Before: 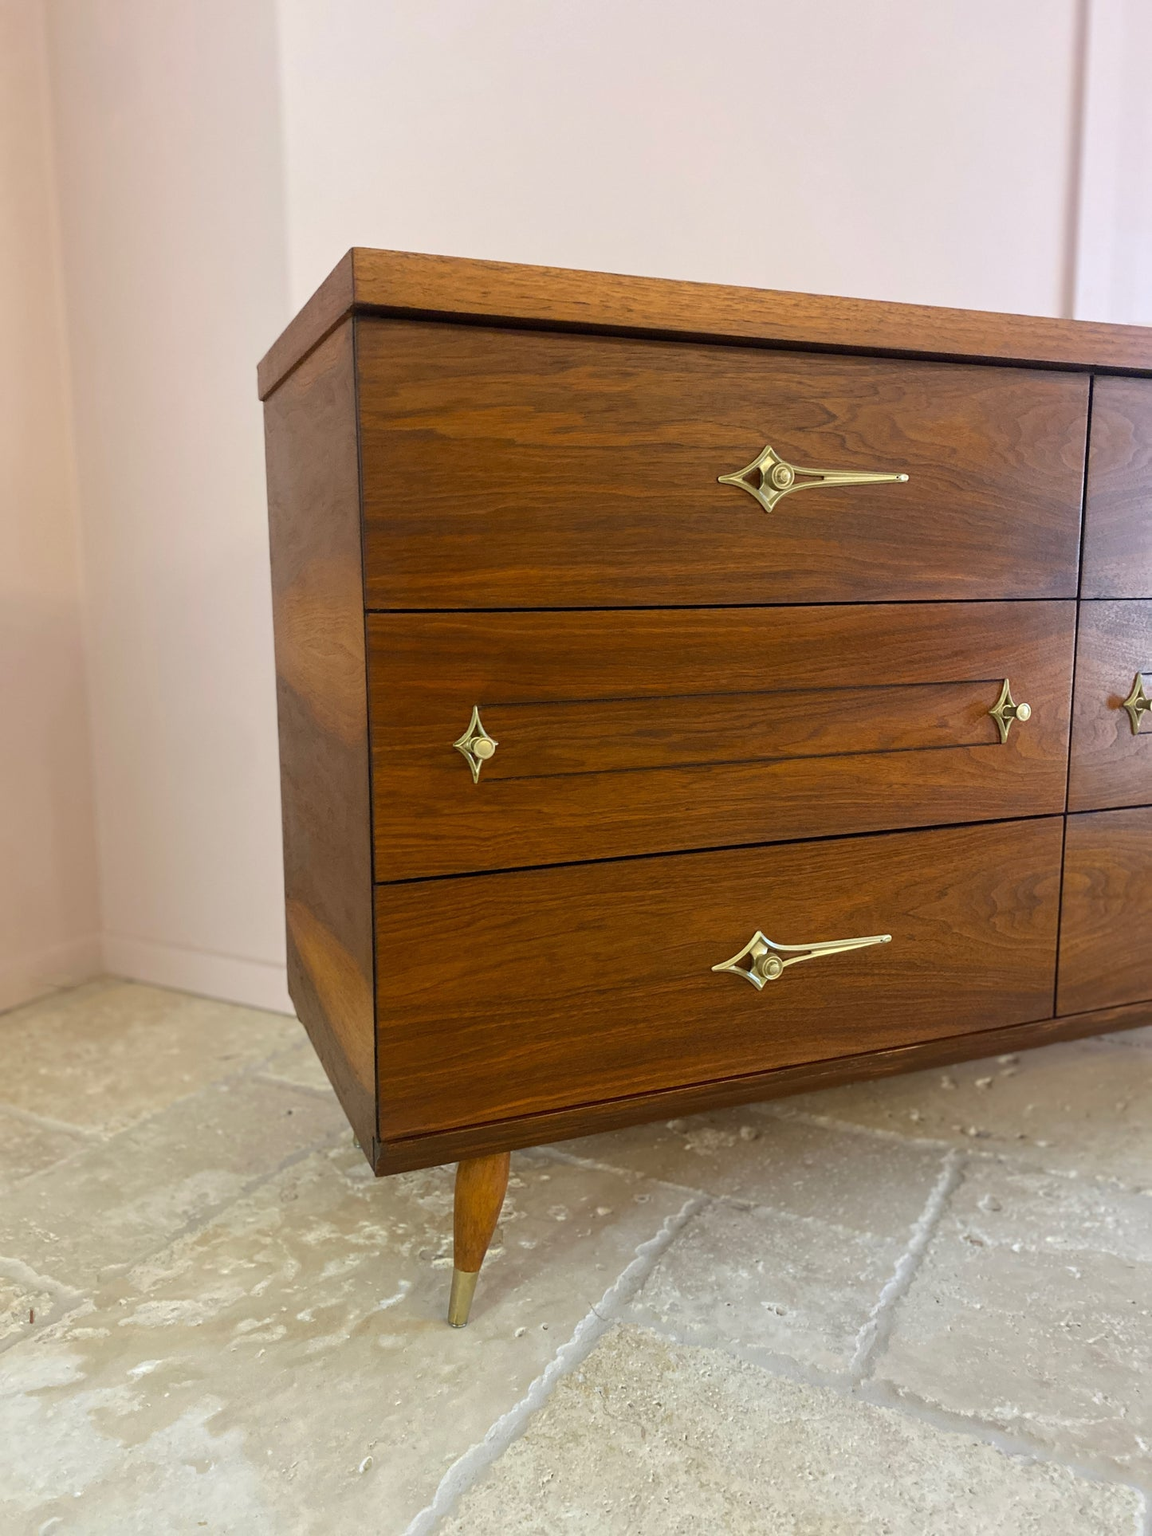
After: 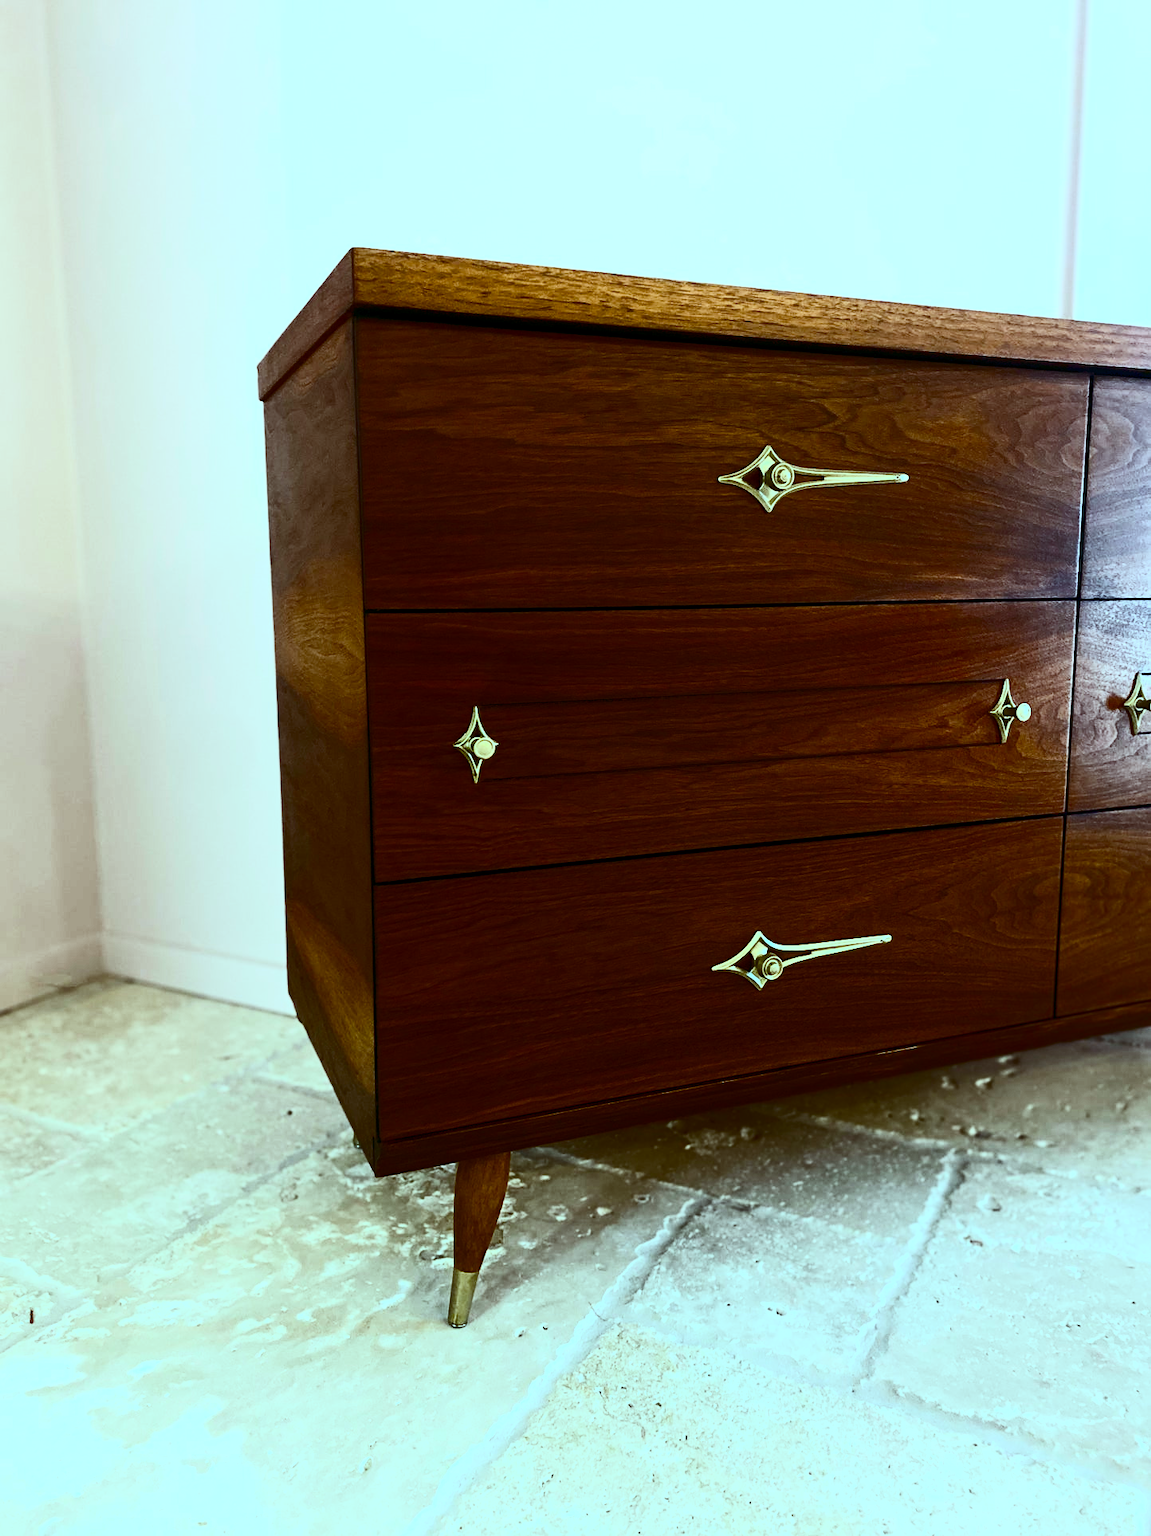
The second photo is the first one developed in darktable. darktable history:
contrast brightness saturation: contrast 0.93, brightness 0.2
color balance rgb: shadows lift › luminance -7.7%, shadows lift › chroma 2.13%, shadows lift › hue 165.27°, power › luminance -7.77%, power › chroma 1.34%, power › hue 330.55°, highlights gain › luminance -33.33%, highlights gain › chroma 5.68%, highlights gain › hue 217.2°, global offset › luminance -0.33%, global offset › chroma 0.11%, global offset › hue 165.27°, perceptual saturation grading › global saturation 27.72%, perceptual saturation grading › highlights -25%, perceptual saturation grading › mid-tones 25%, perceptual saturation grading › shadows 50%
exposure: compensate highlight preservation false
